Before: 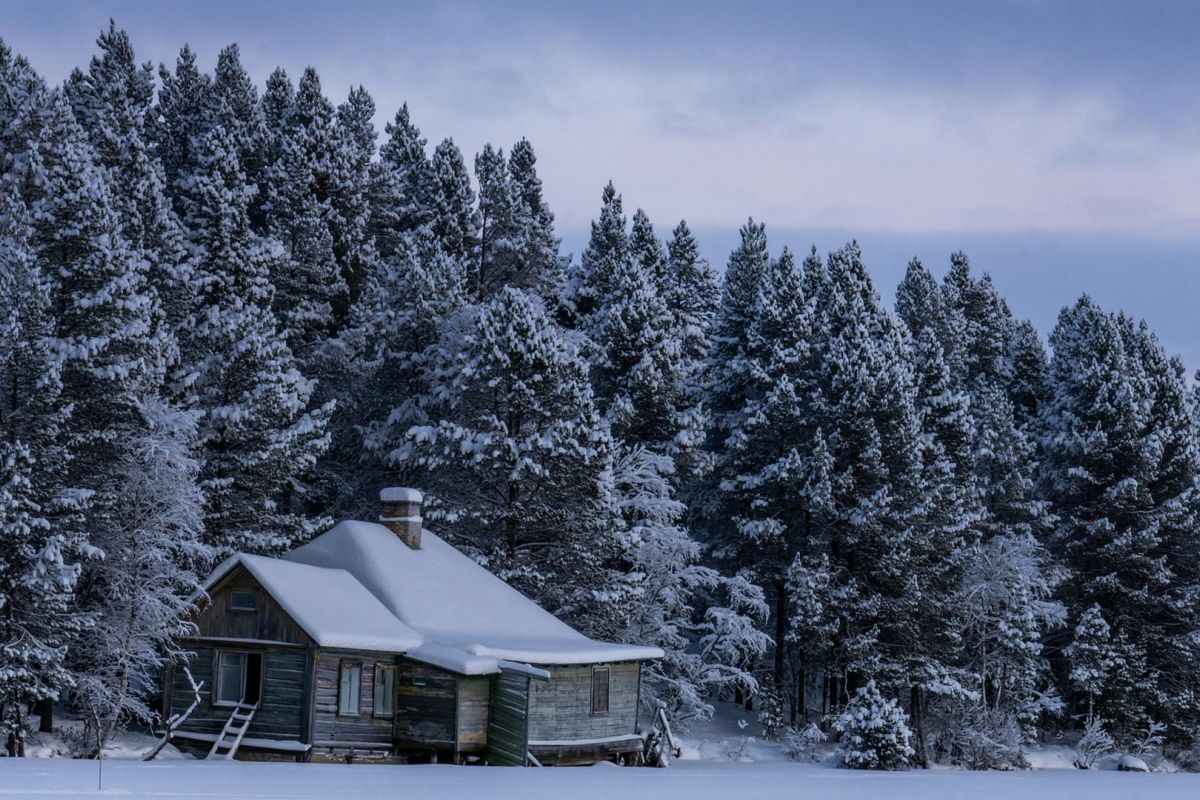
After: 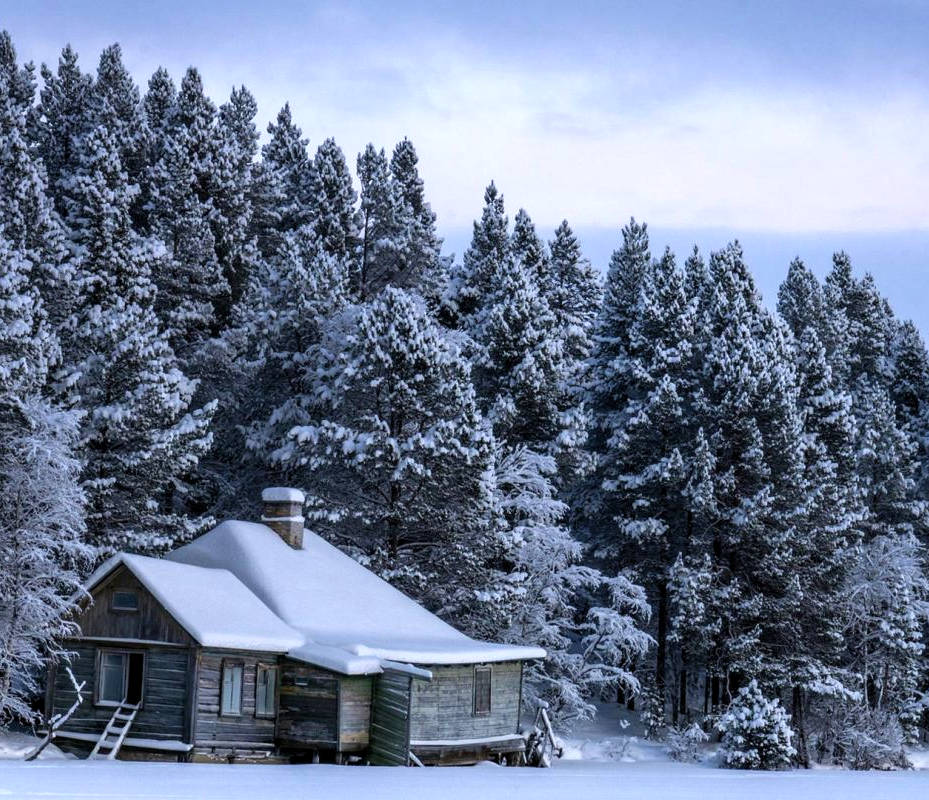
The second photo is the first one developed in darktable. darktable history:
levels: levels [0.016, 0.484, 0.953]
exposure: exposure 0.6 EV, compensate highlight preservation false
crop: left 9.88%, right 12.664%
